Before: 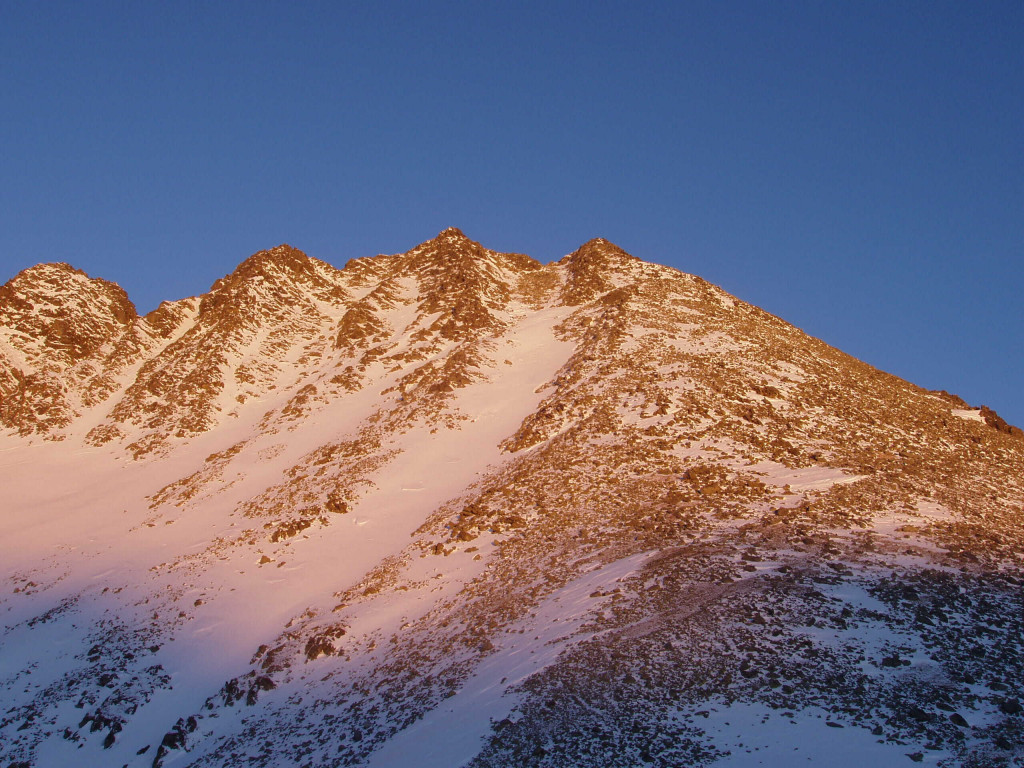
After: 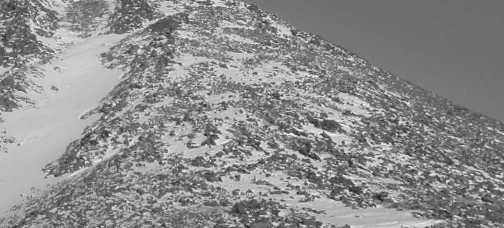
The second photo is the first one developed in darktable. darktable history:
crop: left 36.607%, top 34.735%, right 13.146%, bottom 30.611%
color balance: output saturation 110%
white balance: red 0.98, blue 1.61
rotate and perspective: rotation 1.69°, lens shift (vertical) -0.023, lens shift (horizontal) -0.291, crop left 0.025, crop right 0.988, crop top 0.092, crop bottom 0.842
monochrome: a 32, b 64, size 2.3
color correction: highlights a* 17.94, highlights b* 35.39, shadows a* 1.48, shadows b* 6.42, saturation 1.01
